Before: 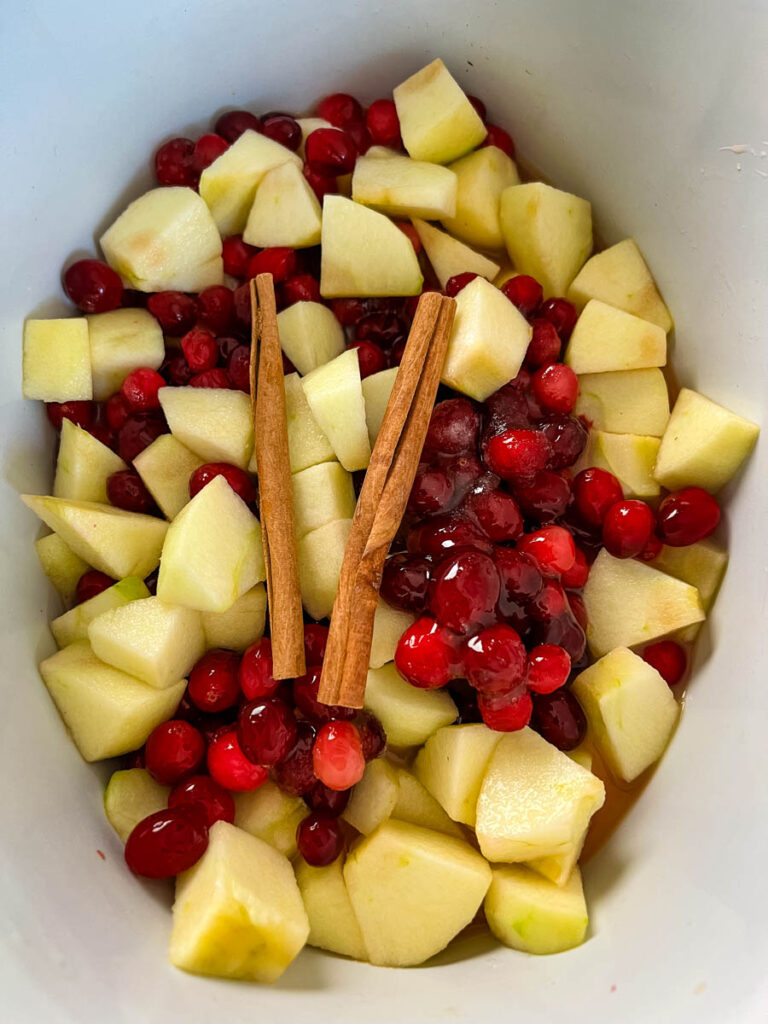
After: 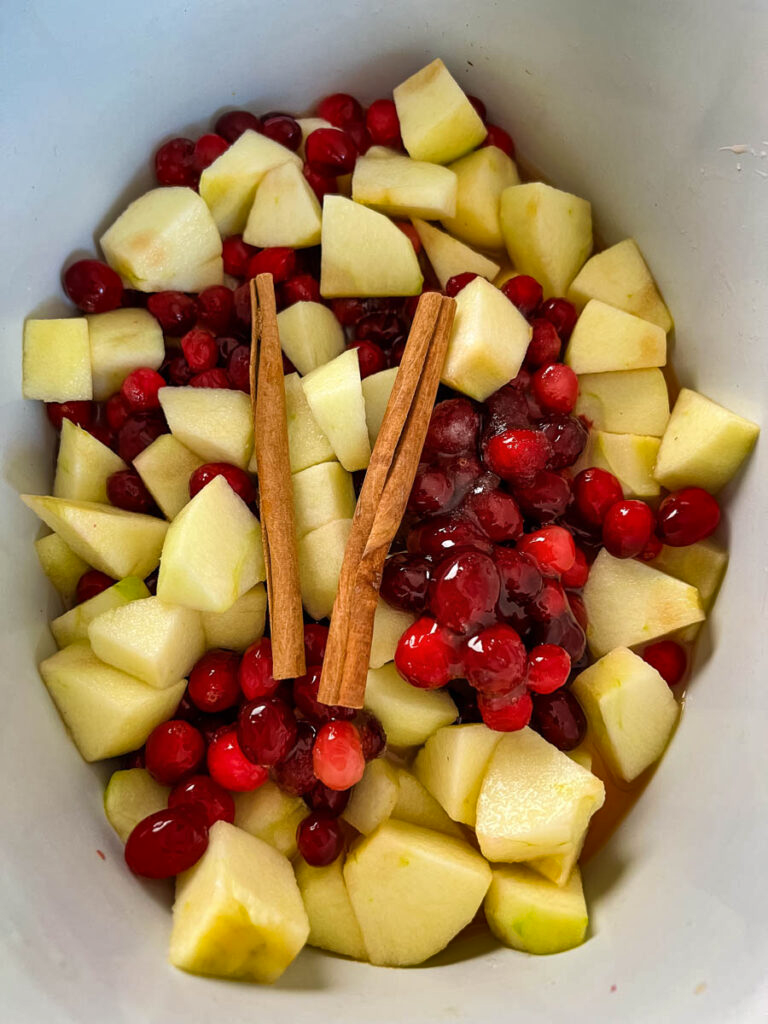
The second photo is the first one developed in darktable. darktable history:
shadows and highlights: highlights color adjustment 55.17%, soften with gaussian
